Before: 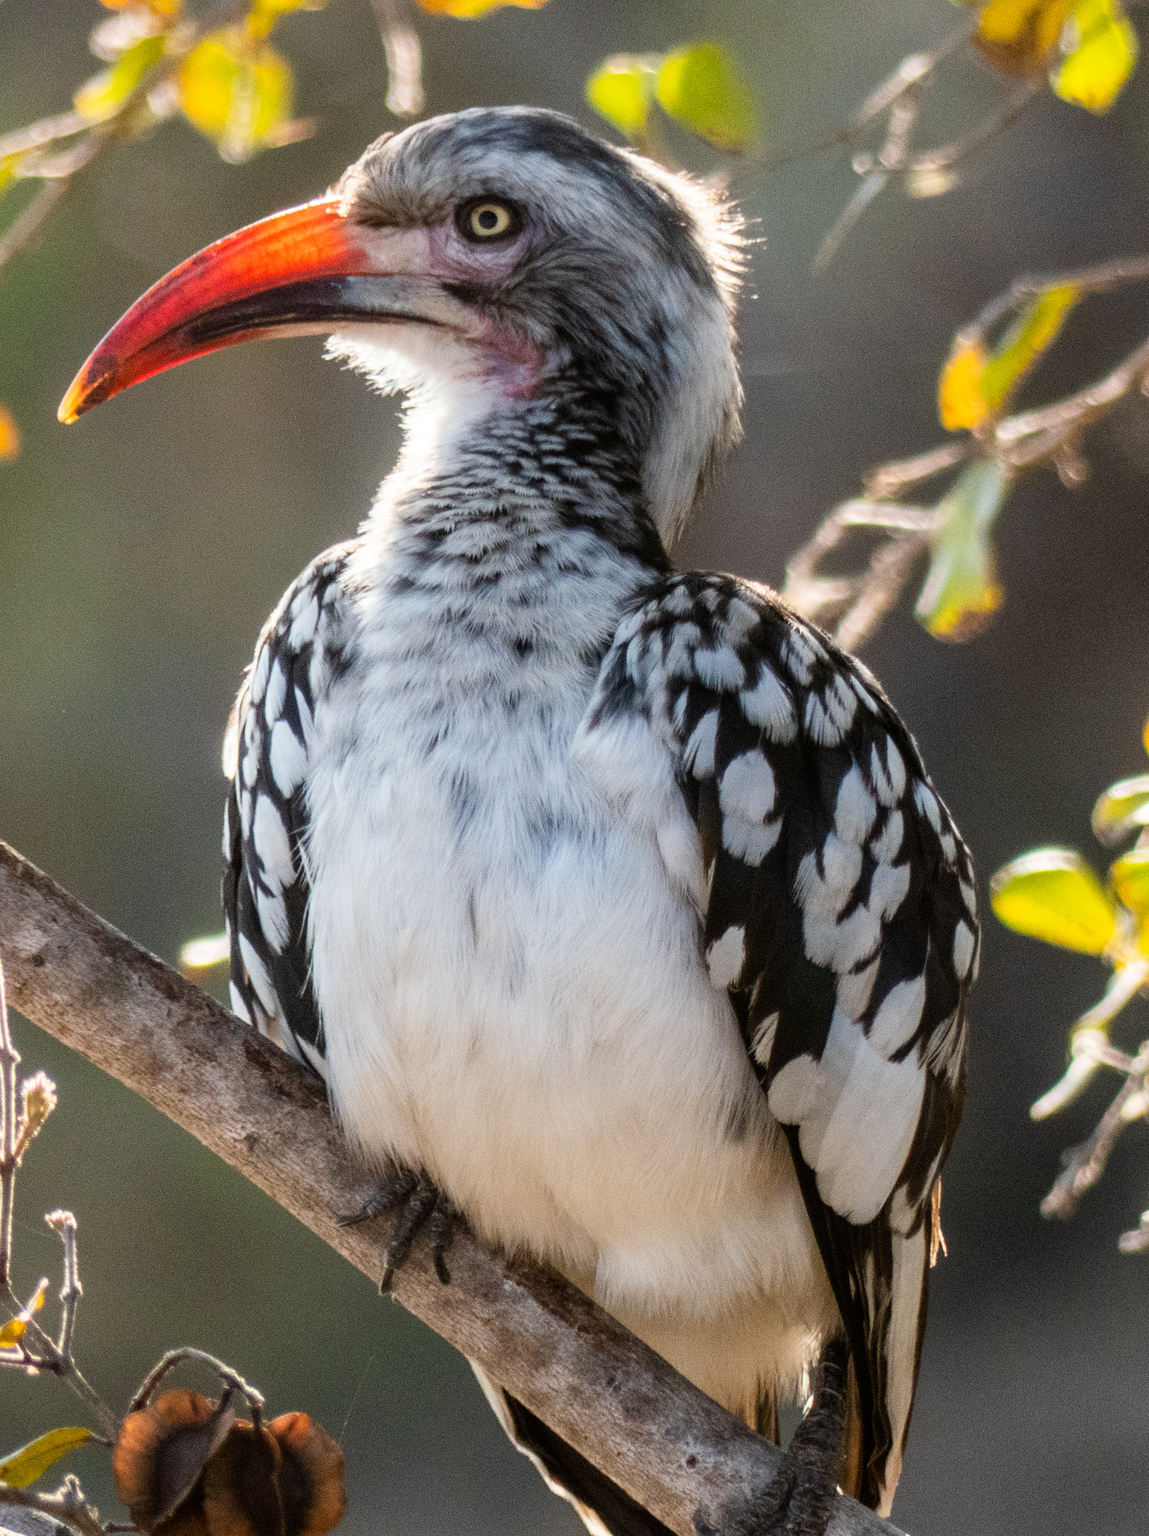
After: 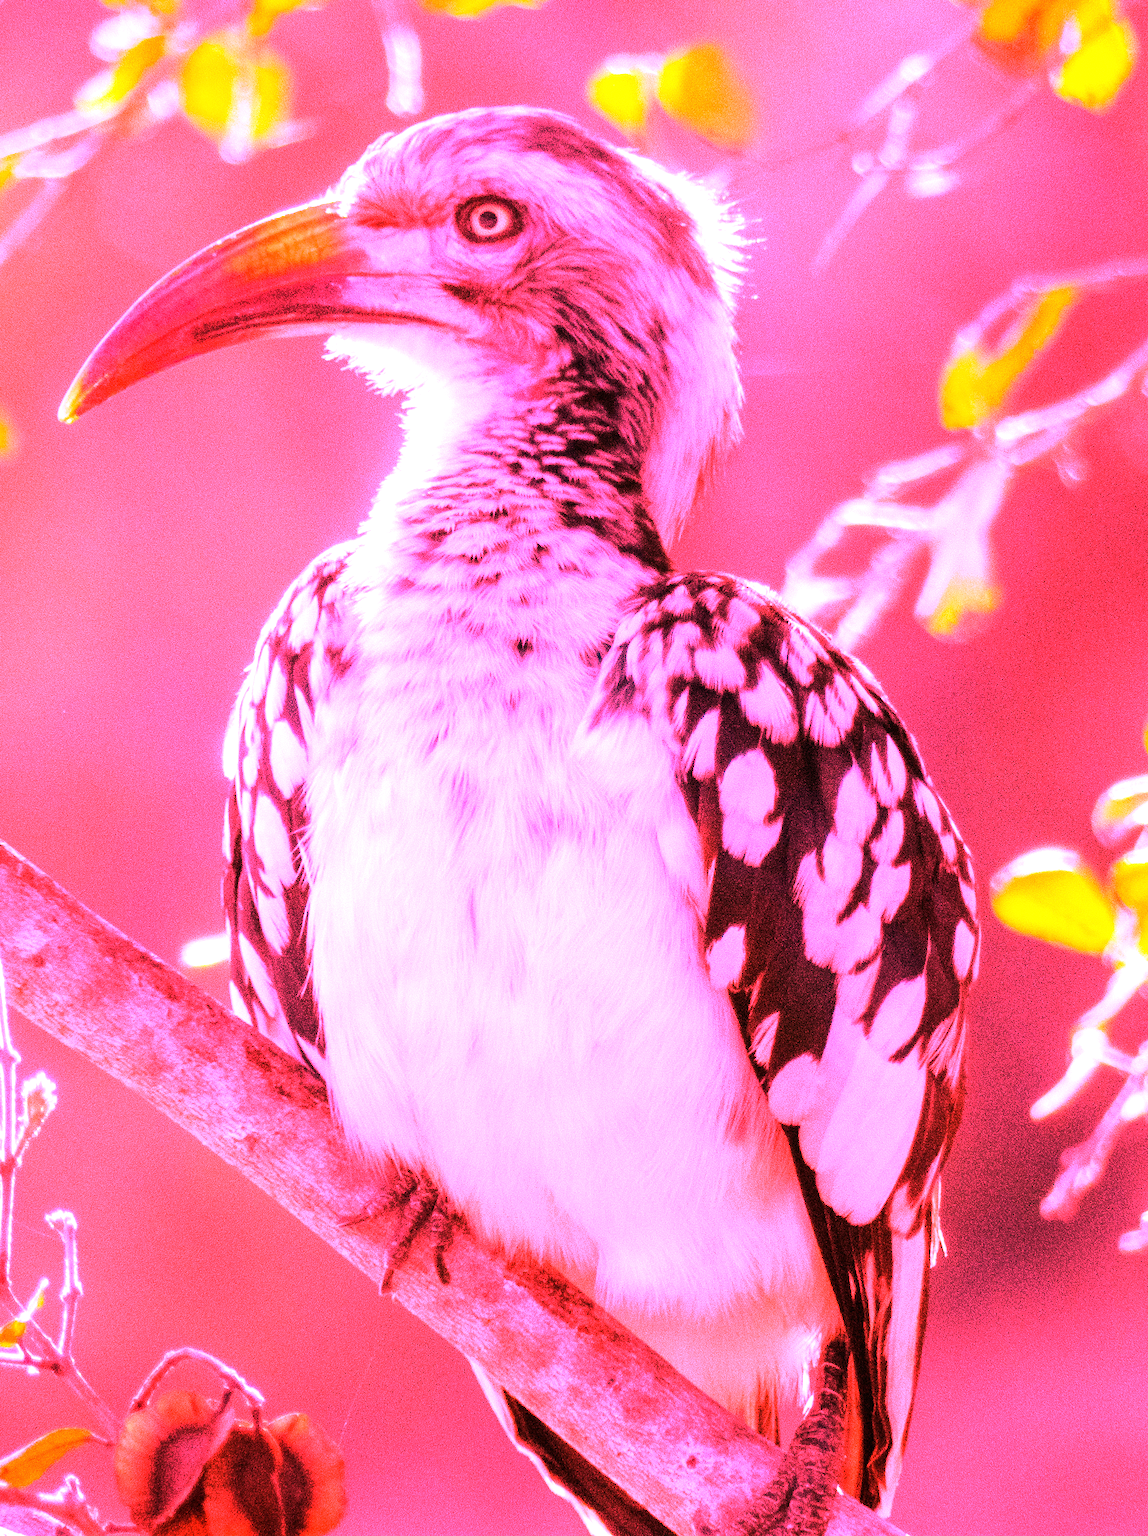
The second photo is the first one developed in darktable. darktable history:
exposure: black level correction 0, exposure 0.4 EV, compensate exposure bias true, compensate highlight preservation false
white balance: red 4.26, blue 1.802
tone equalizer: on, module defaults
